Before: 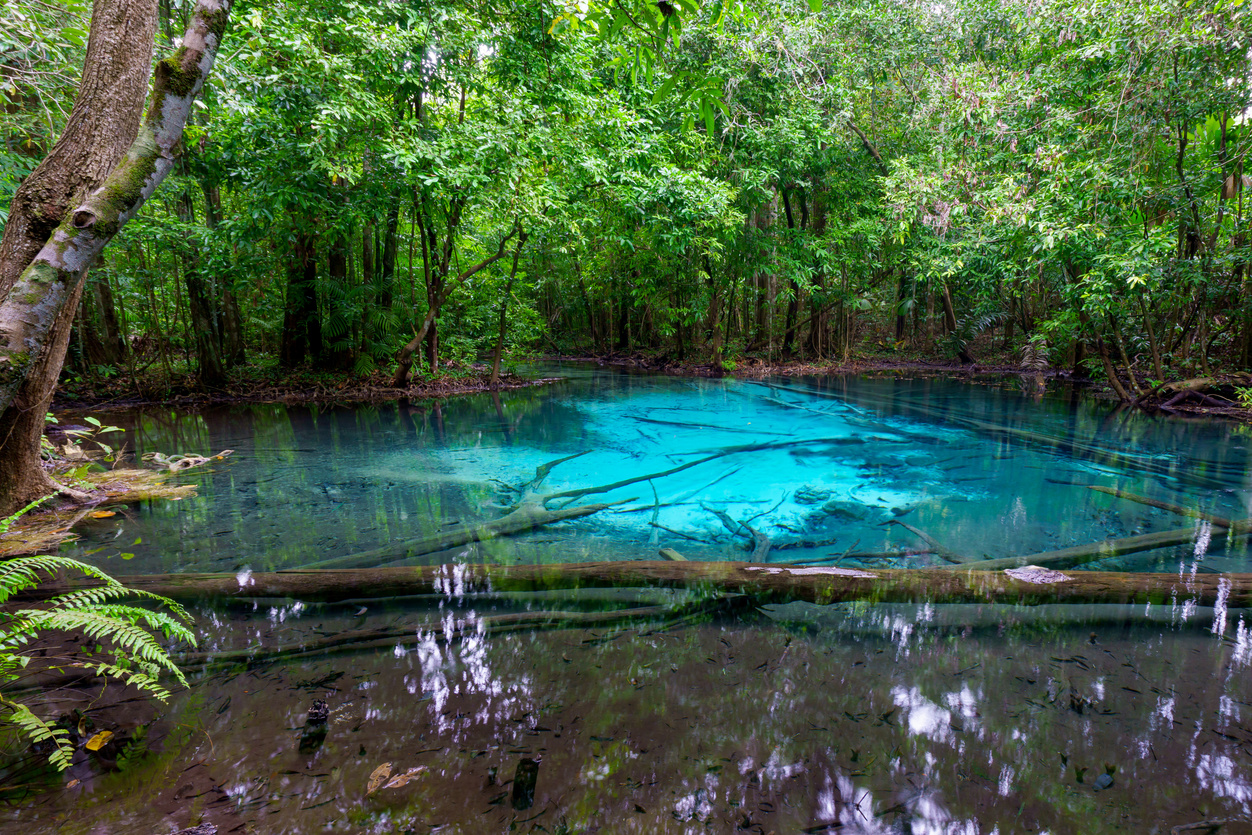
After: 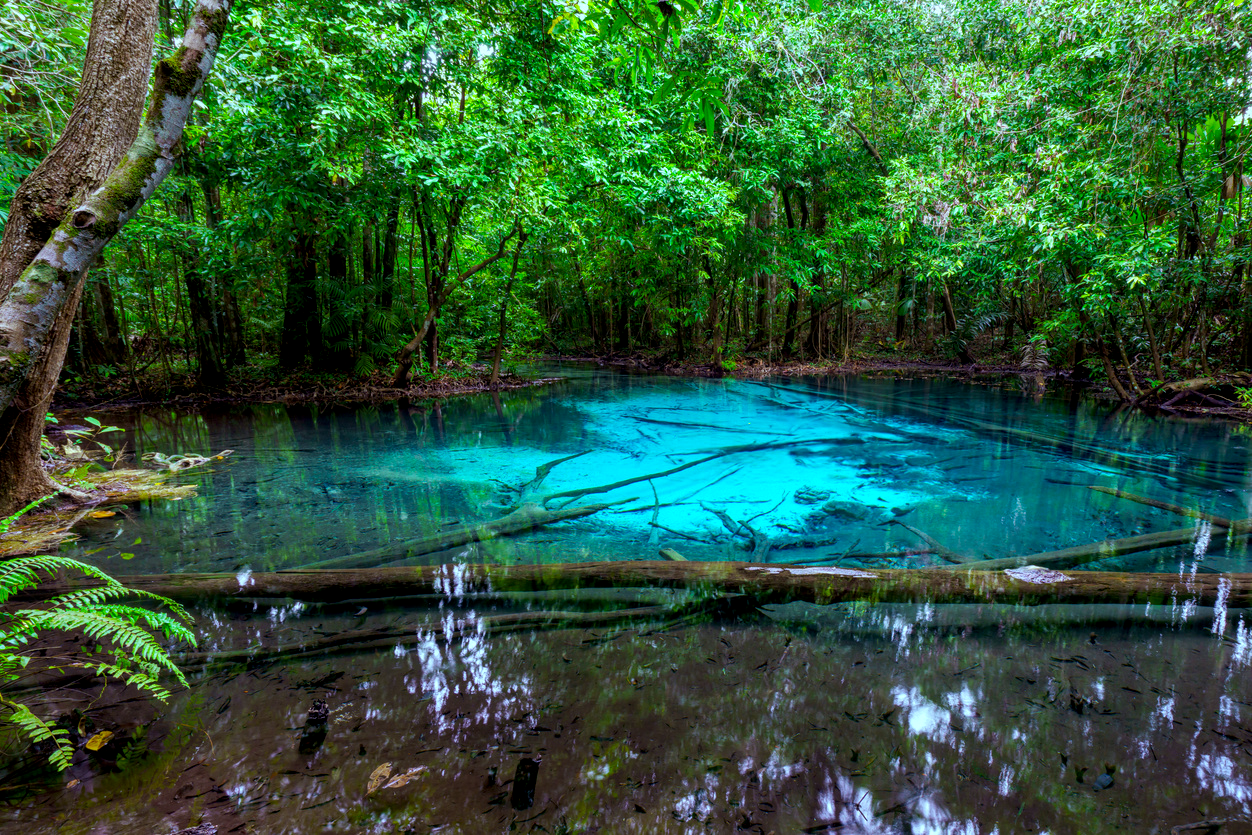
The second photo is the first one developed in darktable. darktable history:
color balance rgb: power › luminance -8.895%, highlights gain › chroma 4.056%, highlights gain › hue 199.8°, linear chroma grading › shadows -8.665%, linear chroma grading › global chroma 9.699%, perceptual saturation grading › global saturation 9.997%, global vibrance 15.054%
local contrast: on, module defaults
